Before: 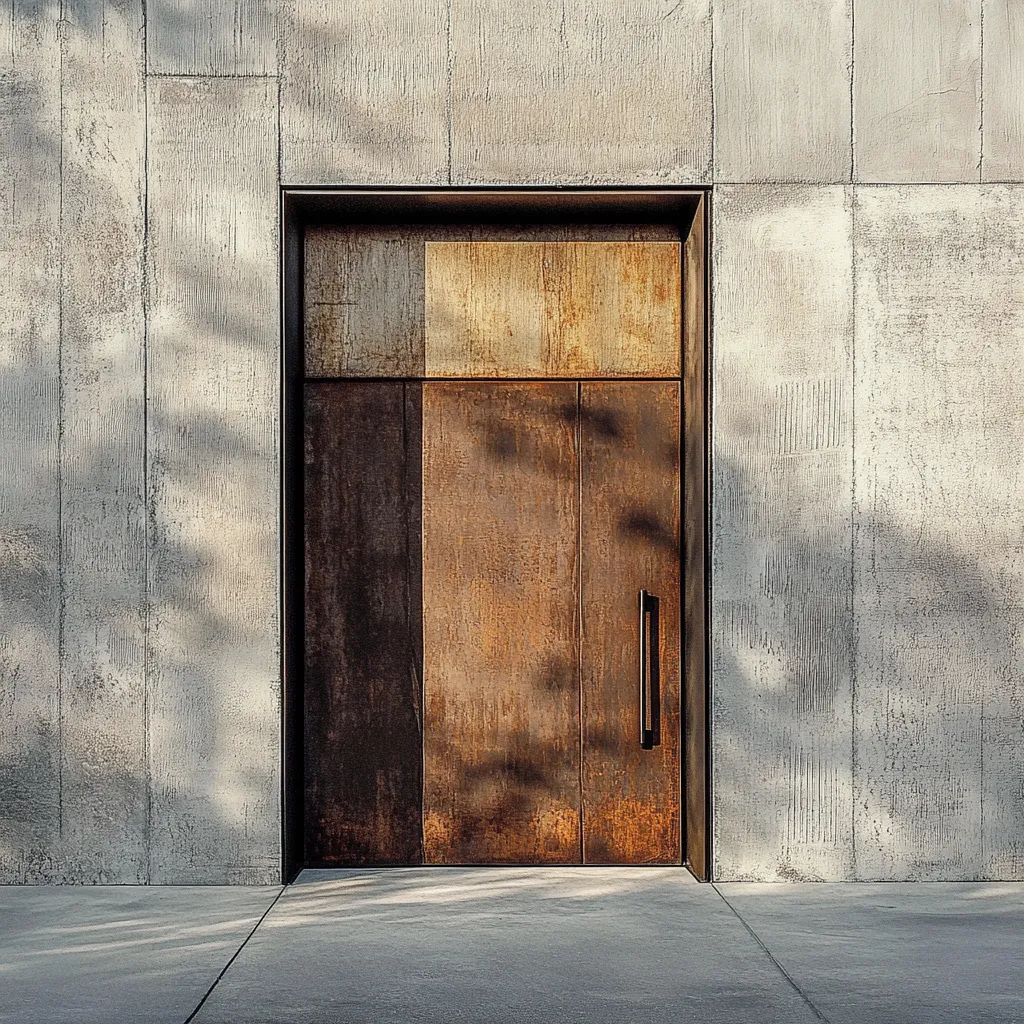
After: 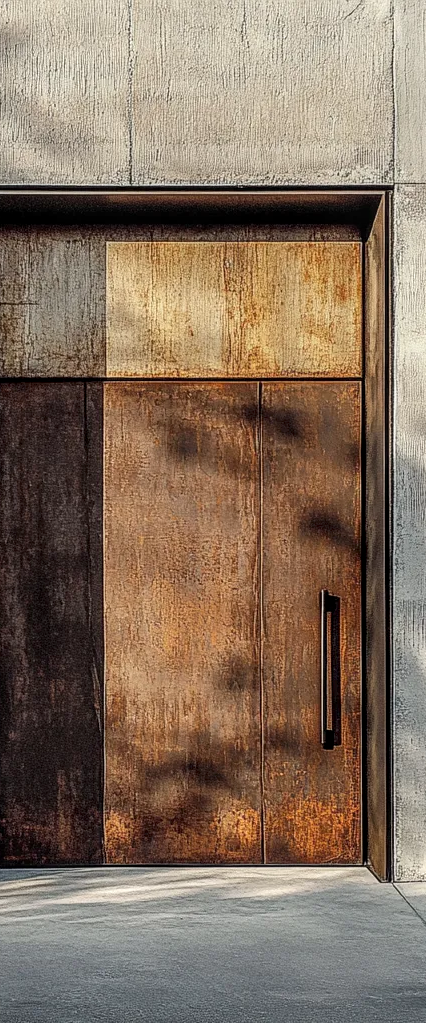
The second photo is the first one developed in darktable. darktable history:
crop: left 31.229%, right 27.105%
local contrast: on, module defaults
